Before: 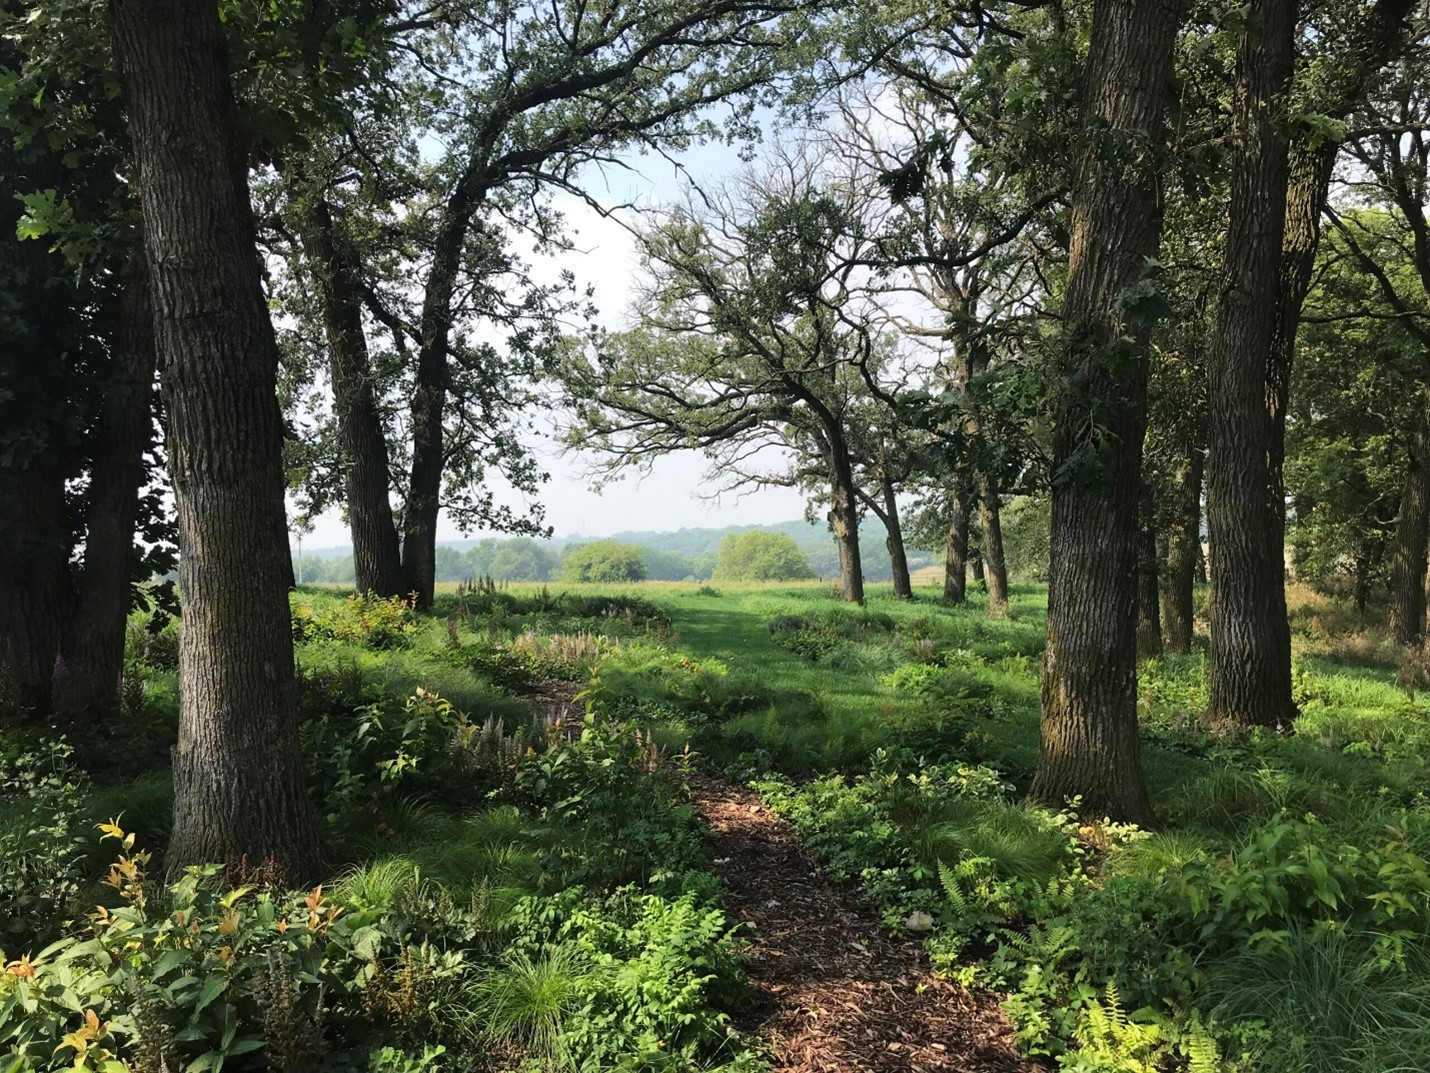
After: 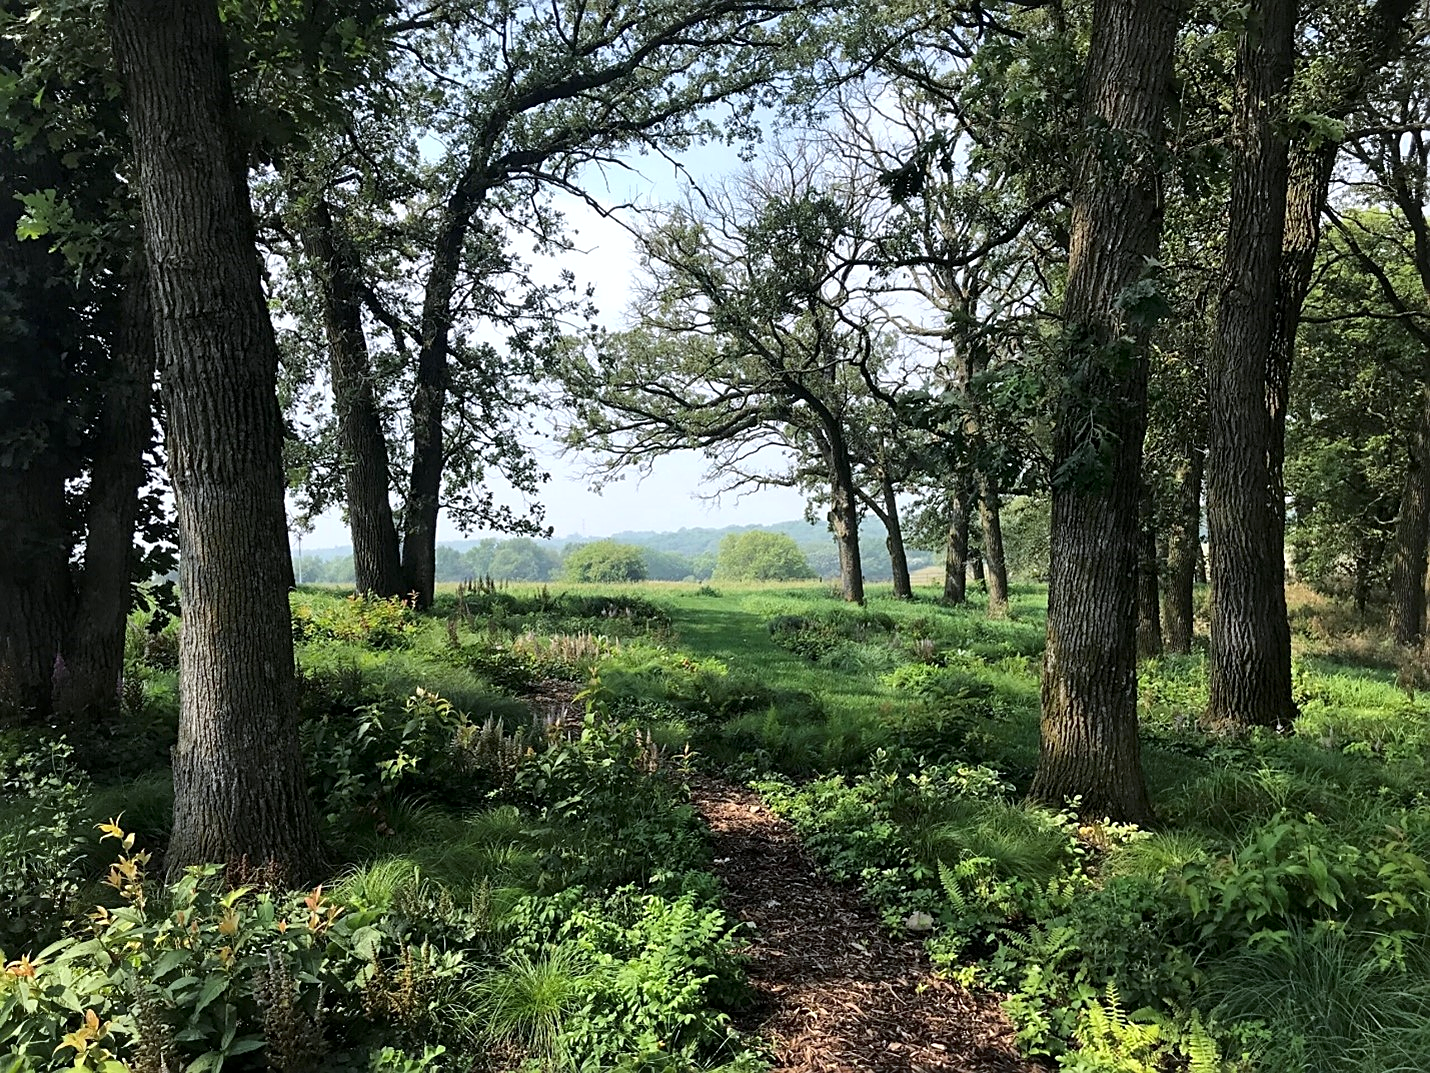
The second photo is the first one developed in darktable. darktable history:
sharpen: on, module defaults
white balance: red 0.967, blue 1.049
local contrast: mode bilateral grid, contrast 20, coarseness 100, detail 150%, midtone range 0.2
